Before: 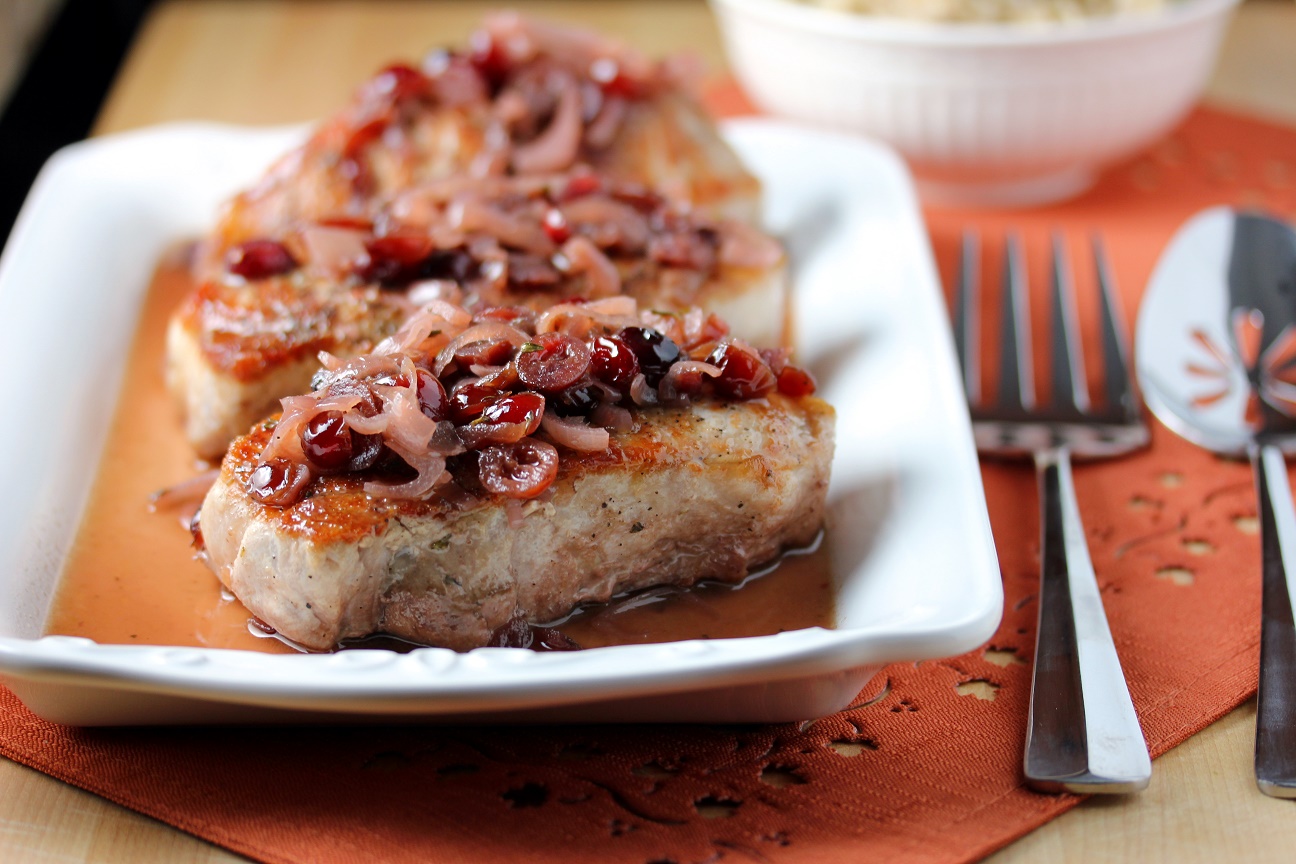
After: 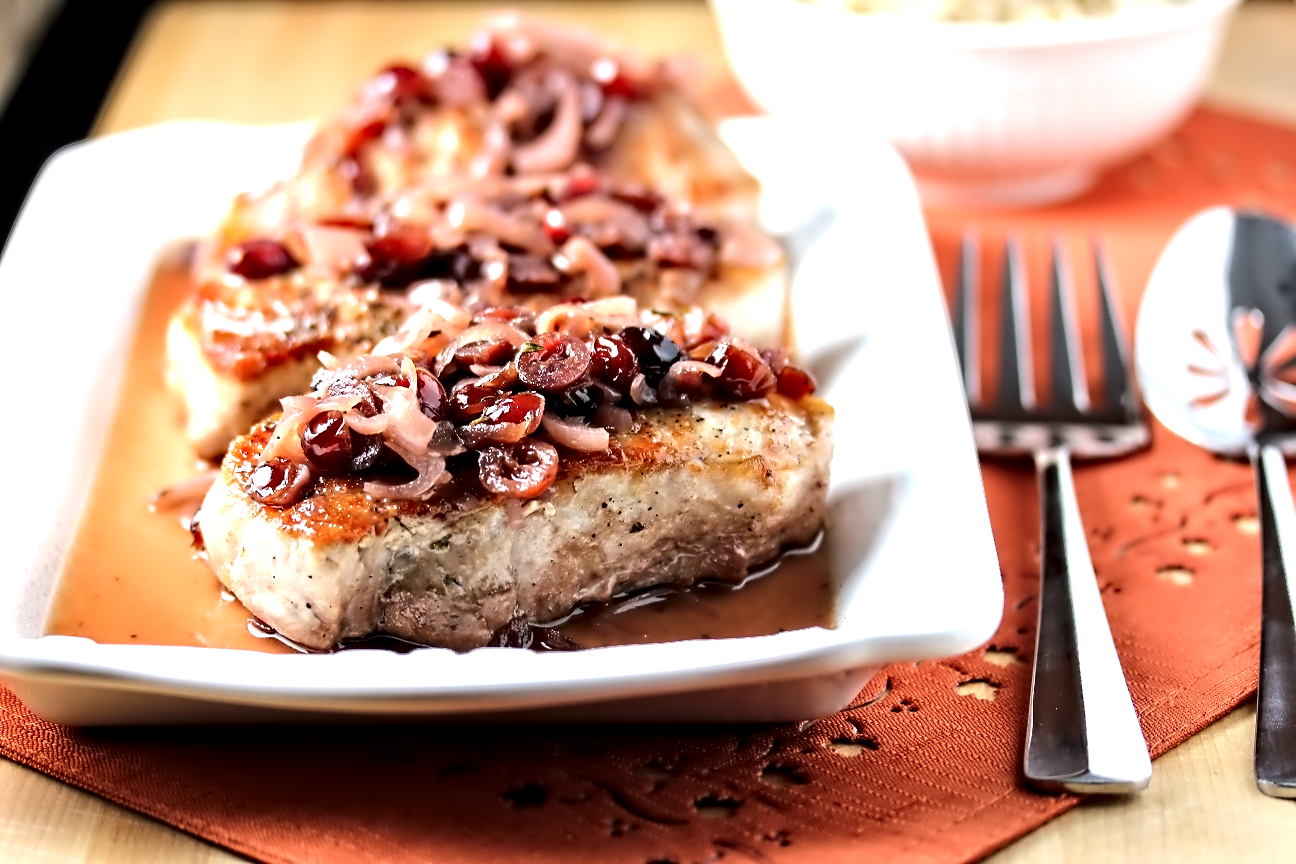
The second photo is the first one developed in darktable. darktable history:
tone equalizer: -8 EV -0.417 EV, -7 EV -0.389 EV, -6 EV -0.333 EV, -5 EV -0.222 EV, -3 EV 0.222 EV, -2 EV 0.333 EV, -1 EV 0.389 EV, +0 EV 0.417 EV, edges refinement/feathering 500, mask exposure compensation -1.57 EV, preserve details no
exposure: exposure 0.507 EV, compensate highlight preservation false
contrast equalizer: octaves 7, y [[0.5, 0.542, 0.583, 0.625, 0.667, 0.708], [0.5 ×6], [0.5 ×6], [0, 0.033, 0.067, 0.1, 0.133, 0.167], [0, 0.05, 0.1, 0.15, 0.2, 0.25]]
